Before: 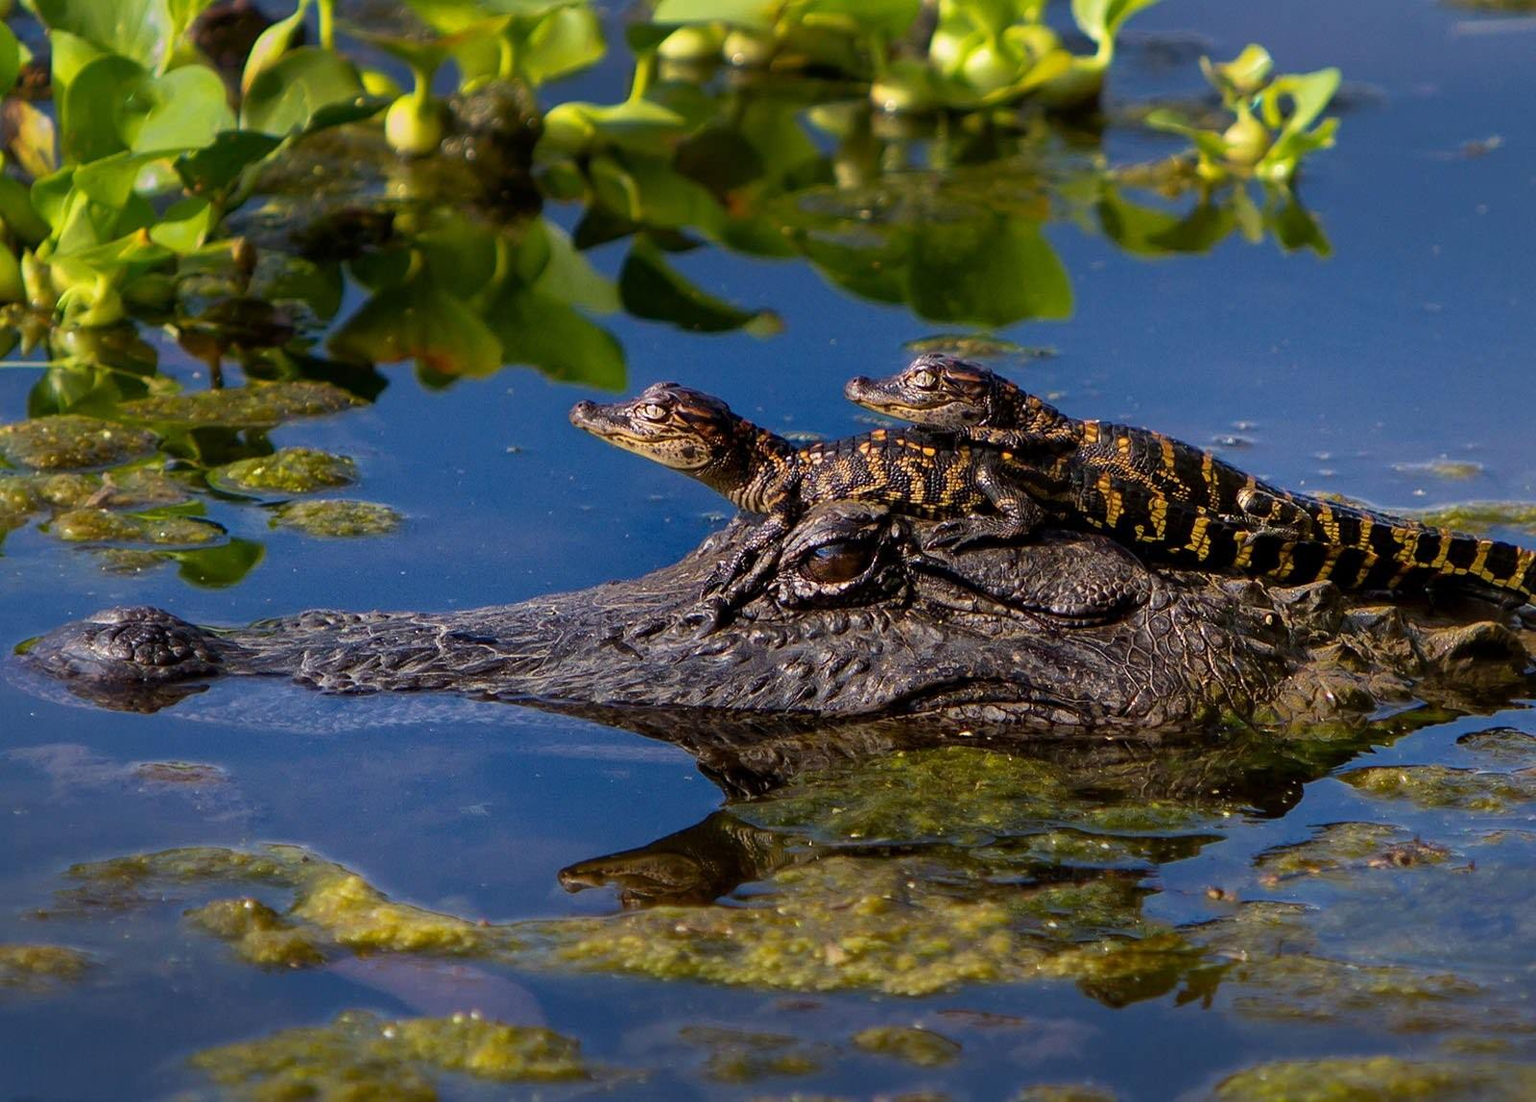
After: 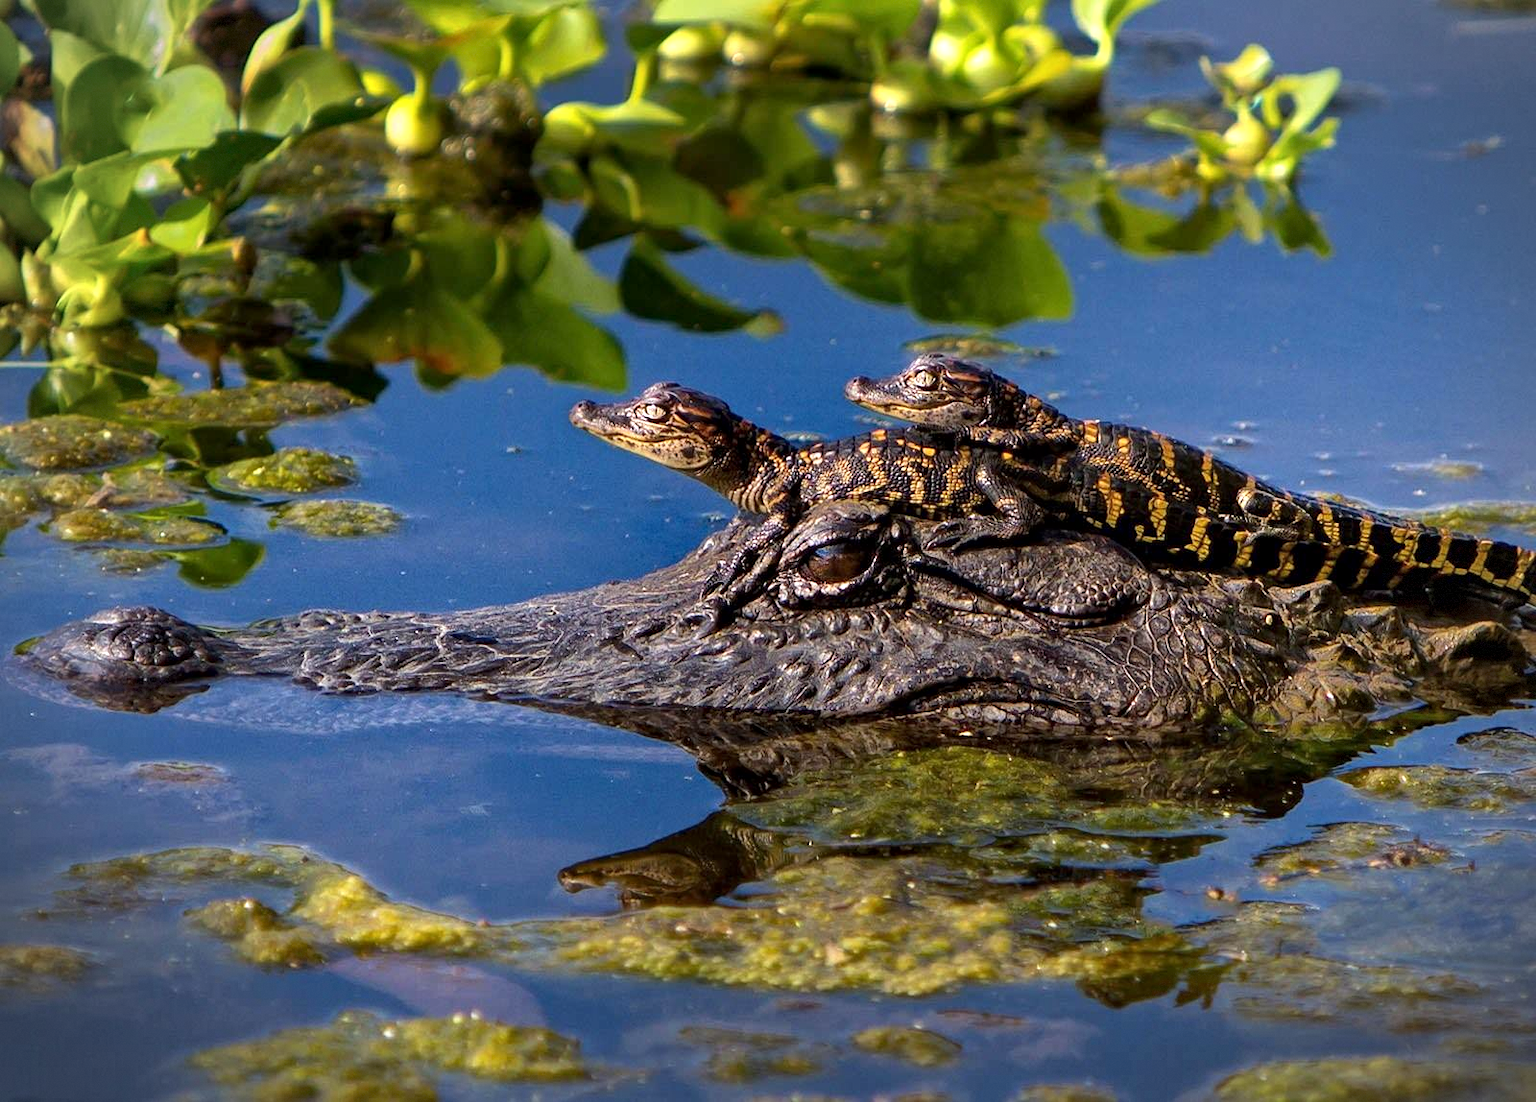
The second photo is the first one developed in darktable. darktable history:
vignetting: brightness -0.409, saturation -0.293, width/height ratio 1.089, dithering 8-bit output
local contrast: mode bilateral grid, contrast 27, coarseness 15, detail 115%, midtone range 0.2
exposure: exposure 0.507 EV, compensate highlight preservation false
